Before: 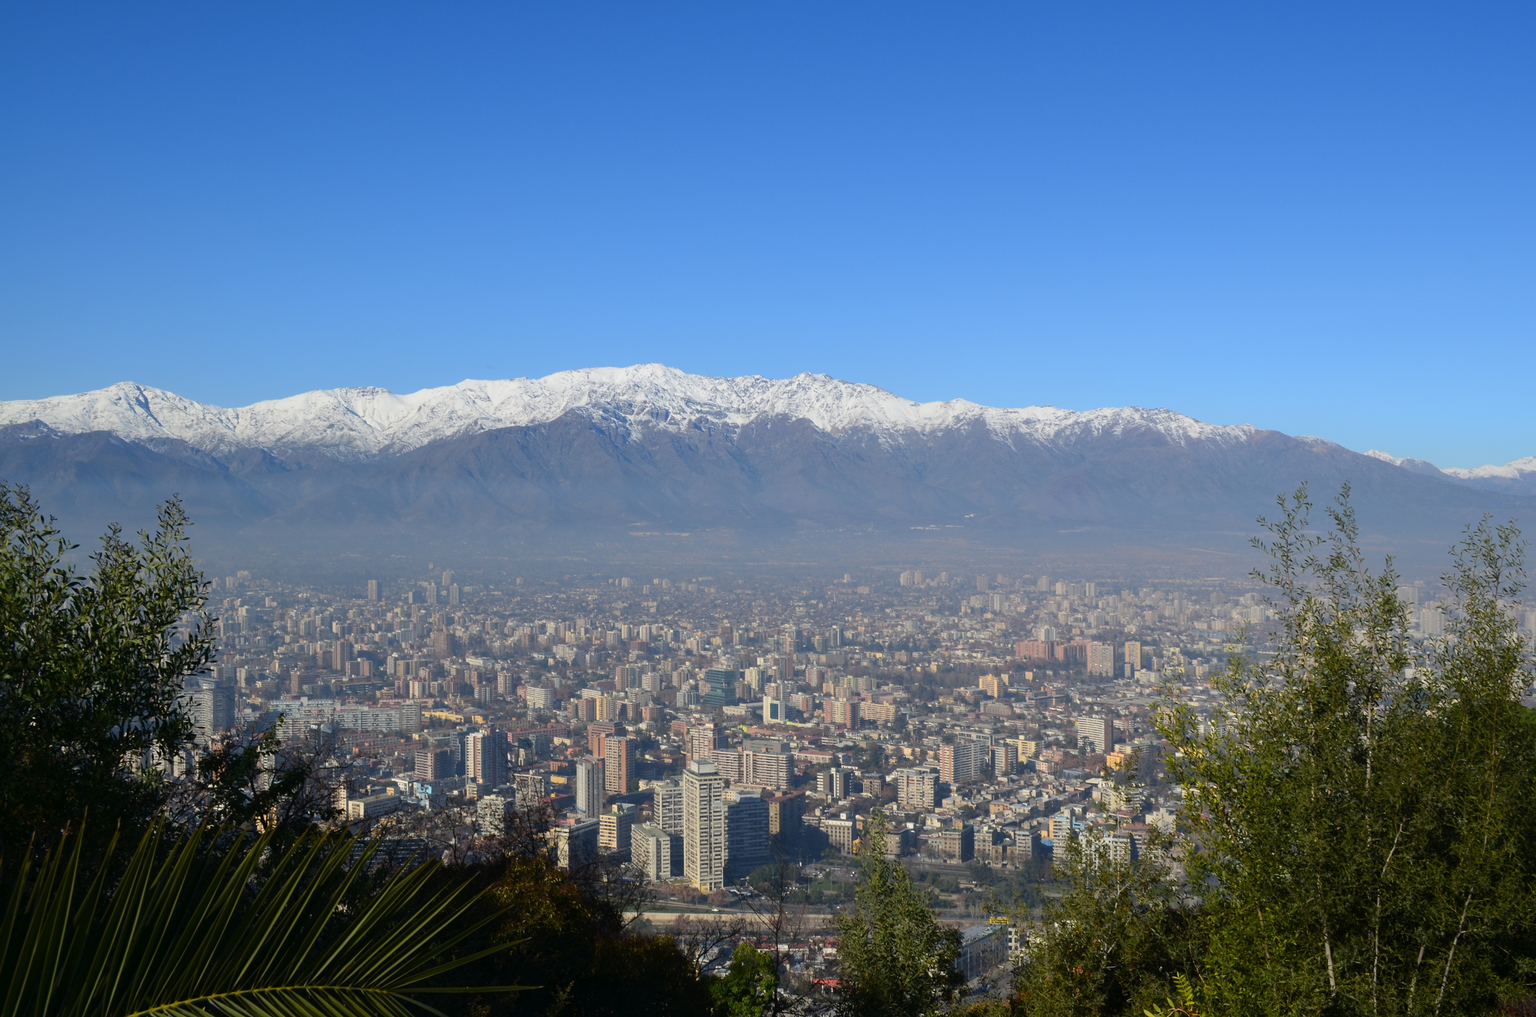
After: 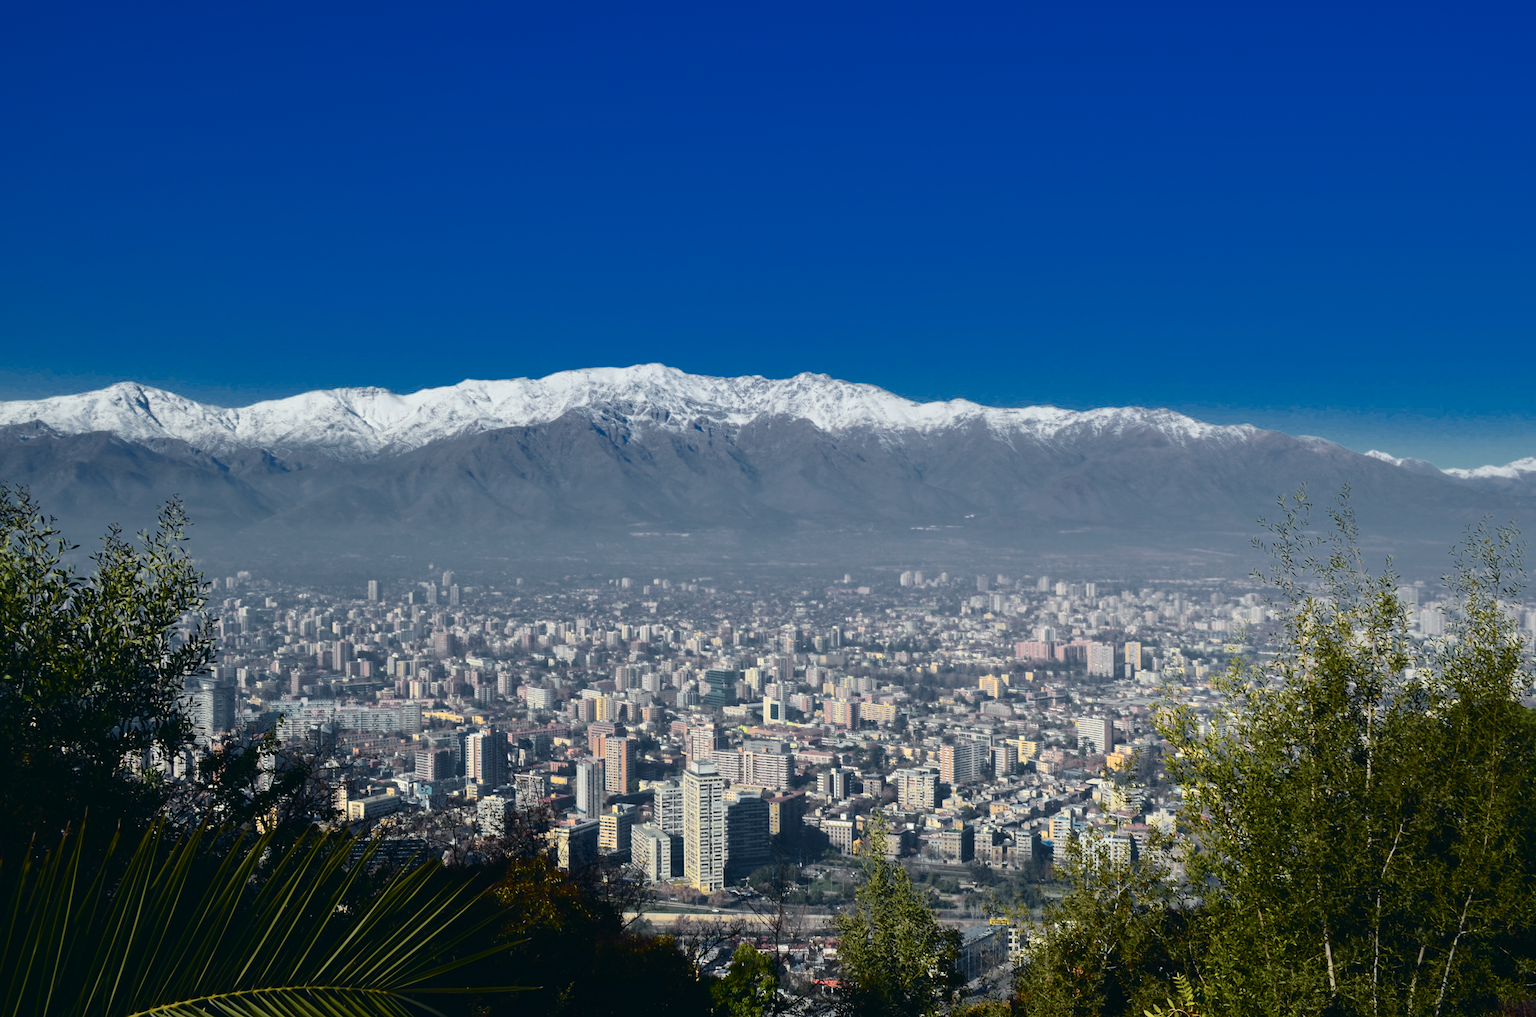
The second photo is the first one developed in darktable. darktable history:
color zones: curves: ch0 [(0, 0.497) (0.143, 0.5) (0.286, 0.5) (0.429, 0.483) (0.571, 0.116) (0.714, -0.006) (0.857, 0.28) (1, 0.497)]
tone curve: curves: ch0 [(0, 0.023) (0.087, 0.065) (0.184, 0.168) (0.45, 0.54) (0.57, 0.683) (0.722, 0.825) (0.877, 0.948) (1, 1)]; ch1 [(0, 0) (0.388, 0.369) (0.44, 0.44) (0.489, 0.481) (0.534, 0.528) (0.657, 0.655) (1, 1)]; ch2 [(0, 0) (0.353, 0.317) (0.408, 0.427) (0.472, 0.46) (0.5, 0.488) (0.537, 0.518) (0.576, 0.592) (0.625, 0.631) (1, 1)], color space Lab, independent channels, preserve colors none
